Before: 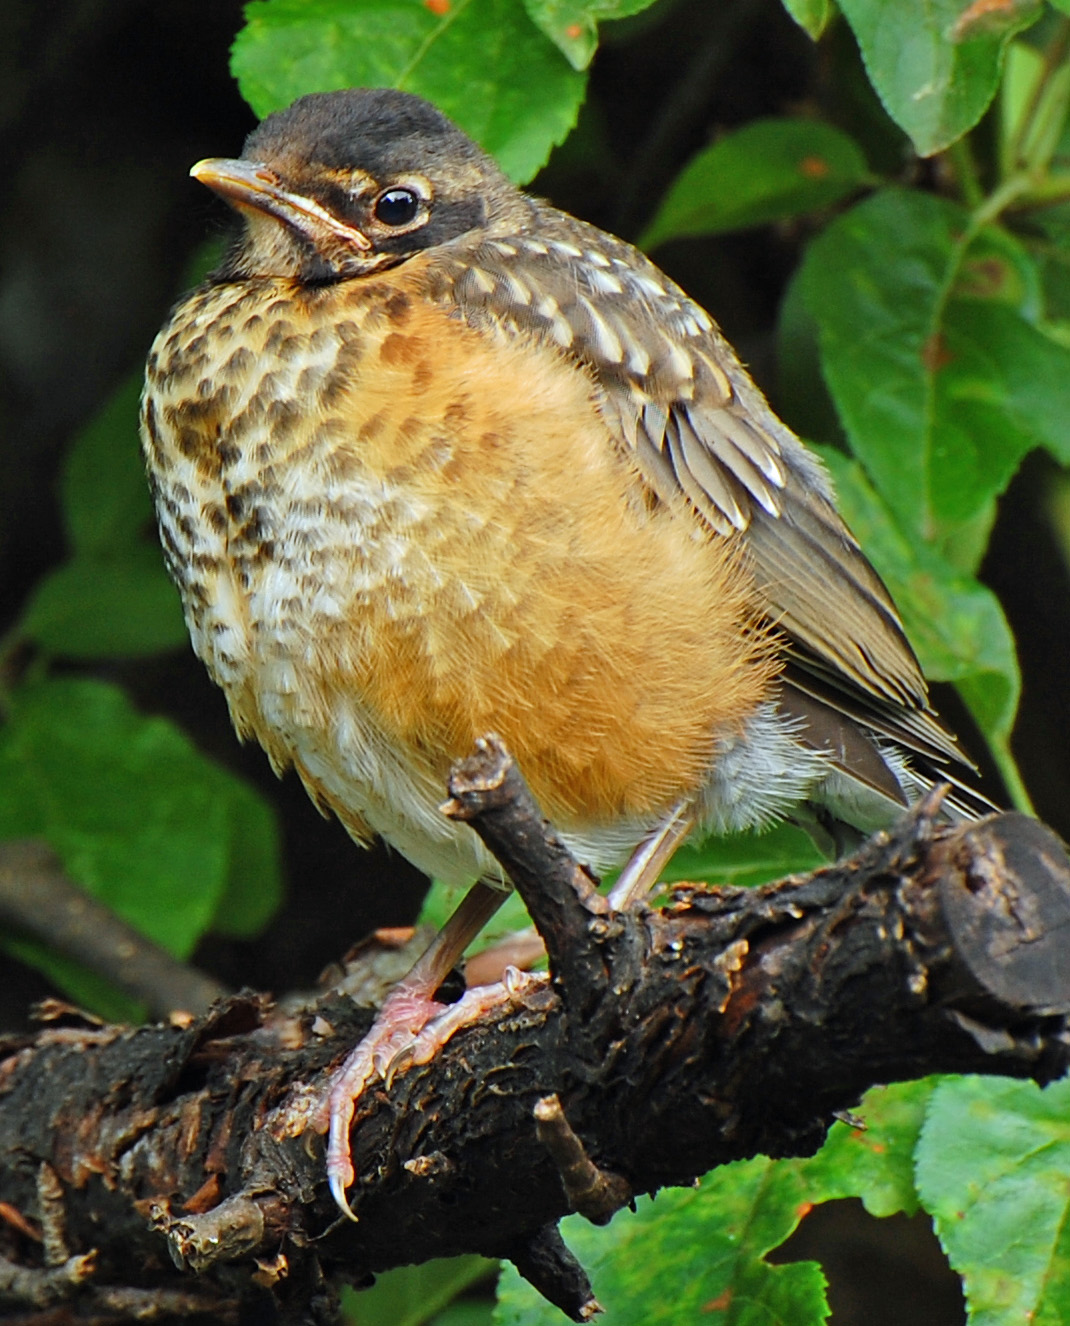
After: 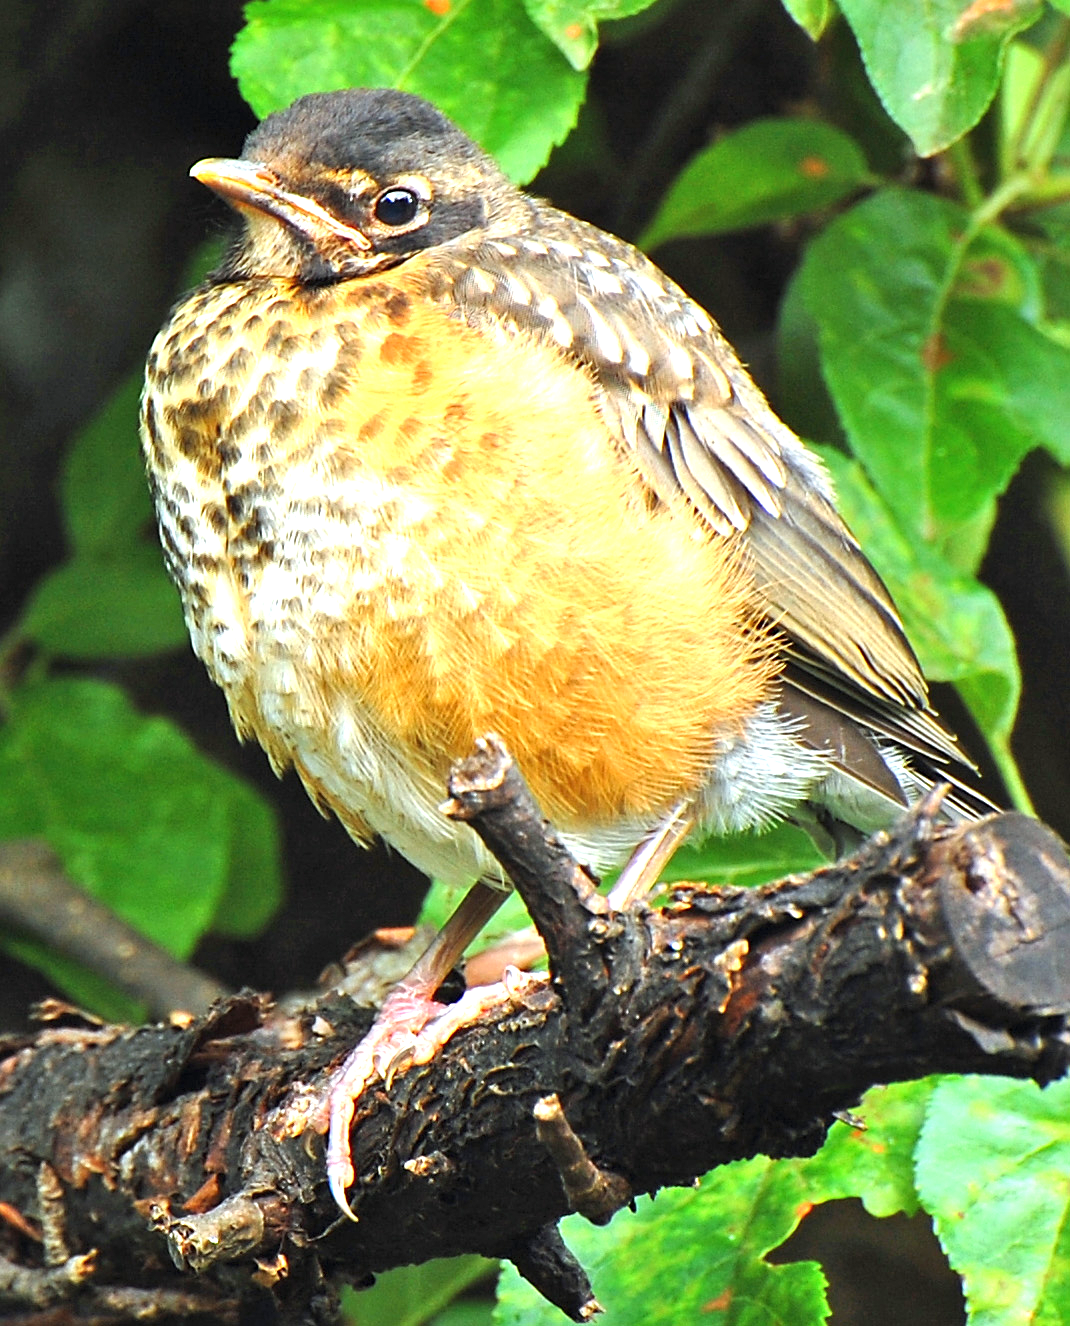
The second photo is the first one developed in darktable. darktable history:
rotate and perspective: crop left 0, crop top 0
sharpen: amount 0.2
exposure: black level correction 0, exposure 1.2 EV, compensate exposure bias true, compensate highlight preservation false
white balance: emerald 1
